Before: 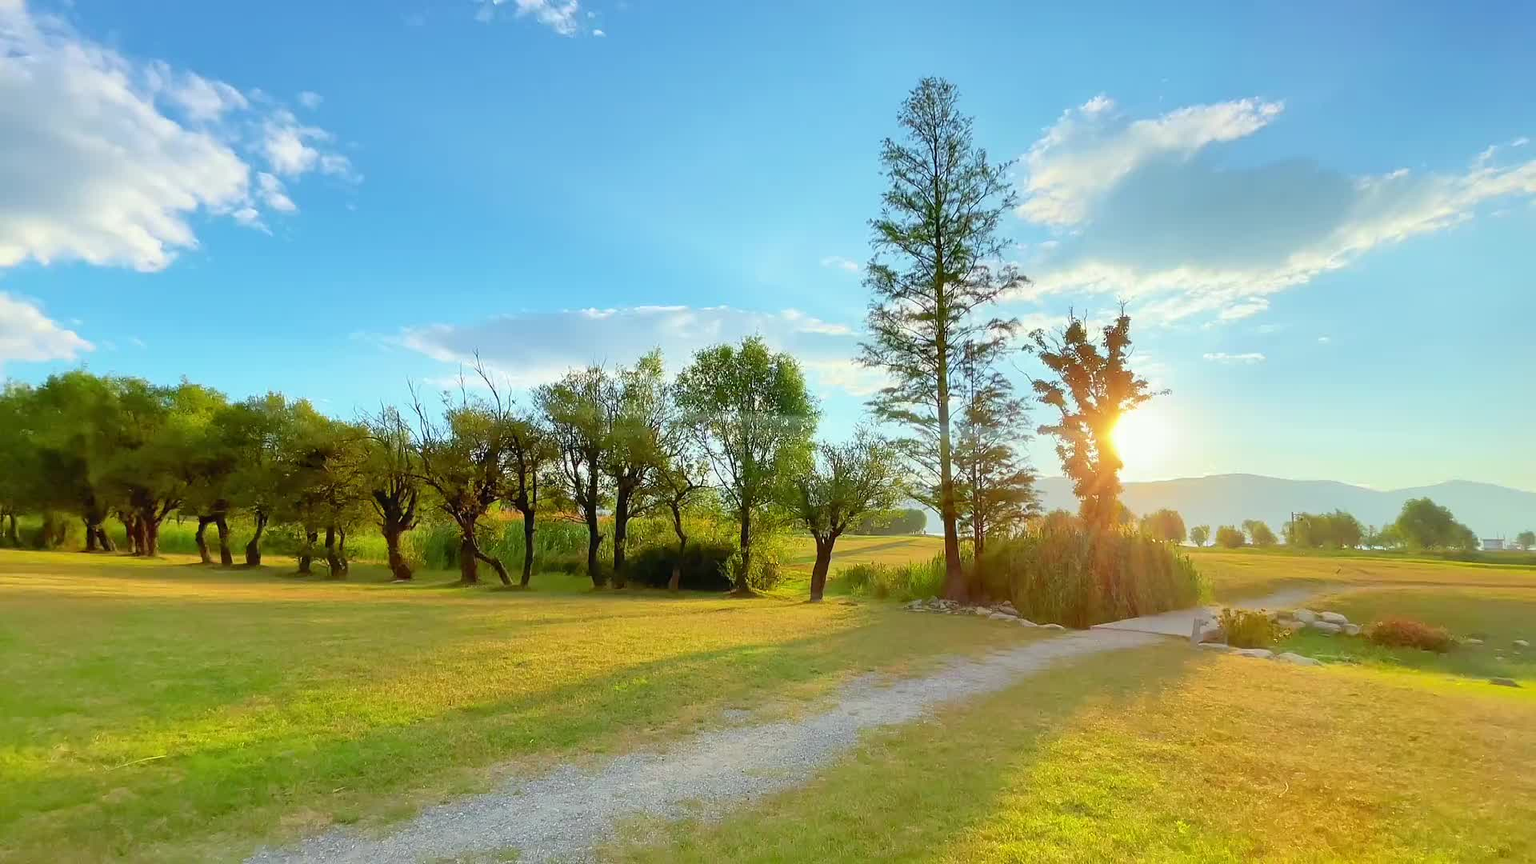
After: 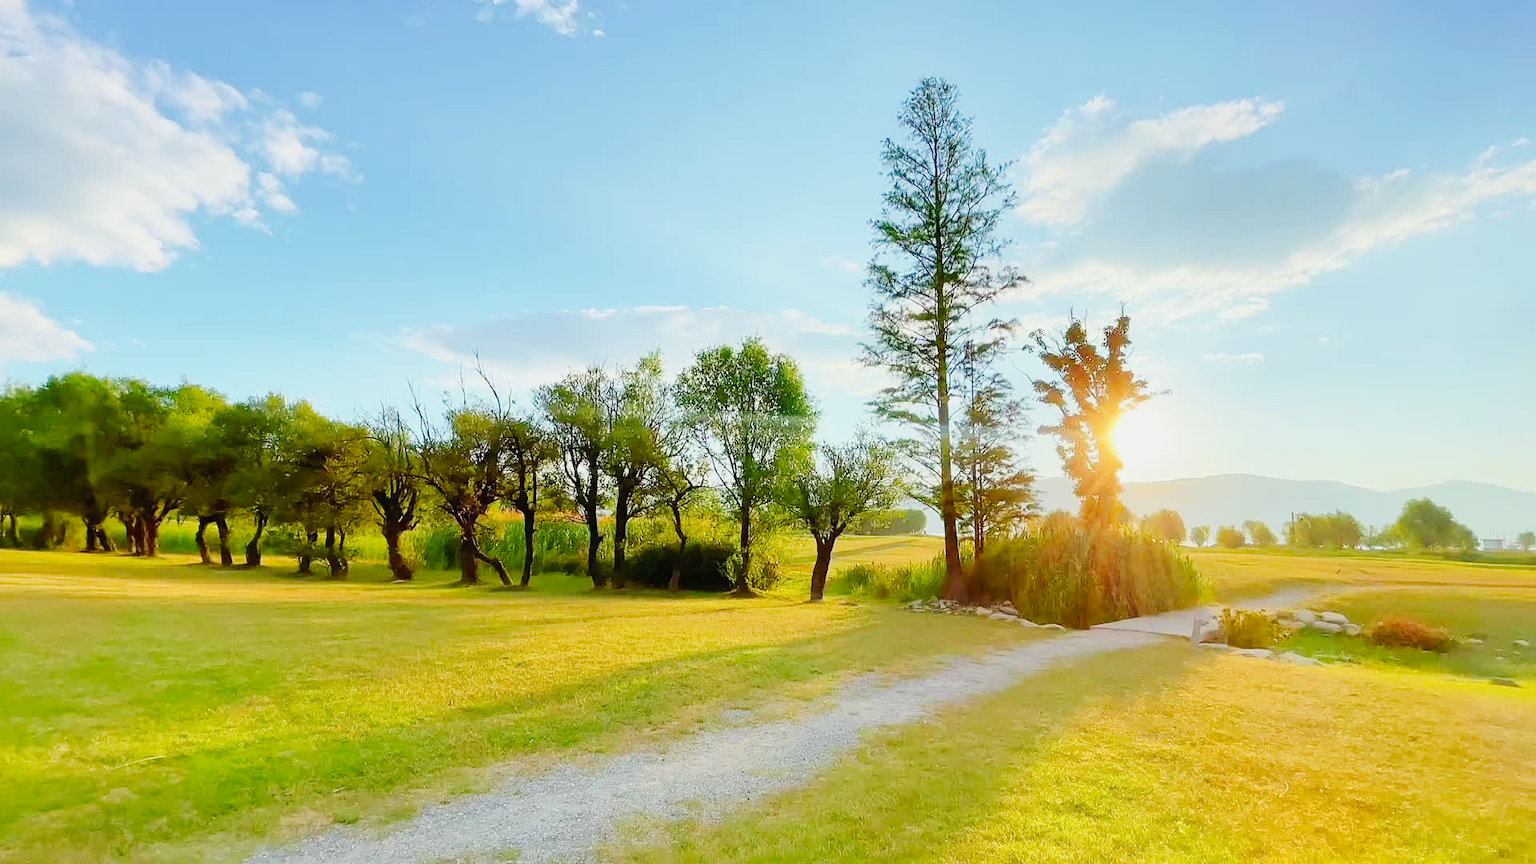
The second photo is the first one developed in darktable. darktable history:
tone curve: curves: ch0 [(0, 0) (0.11, 0.081) (0.256, 0.259) (0.398, 0.475) (0.498, 0.611) (0.65, 0.757) (0.835, 0.883) (1, 0.961)]; ch1 [(0, 0) (0.346, 0.307) (0.408, 0.369) (0.453, 0.457) (0.482, 0.479) (0.502, 0.498) (0.521, 0.51) (0.553, 0.554) (0.618, 0.65) (0.693, 0.727) (1, 1)]; ch2 [(0, 0) (0.358, 0.362) (0.434, 0.46) (0.485, 0.494) (0.5, 0.494) (0.511, 0.508) (0.537, 0.55) (0.579, 0.599) (0.621, 0.693) (1, 1)], preserve colors none
